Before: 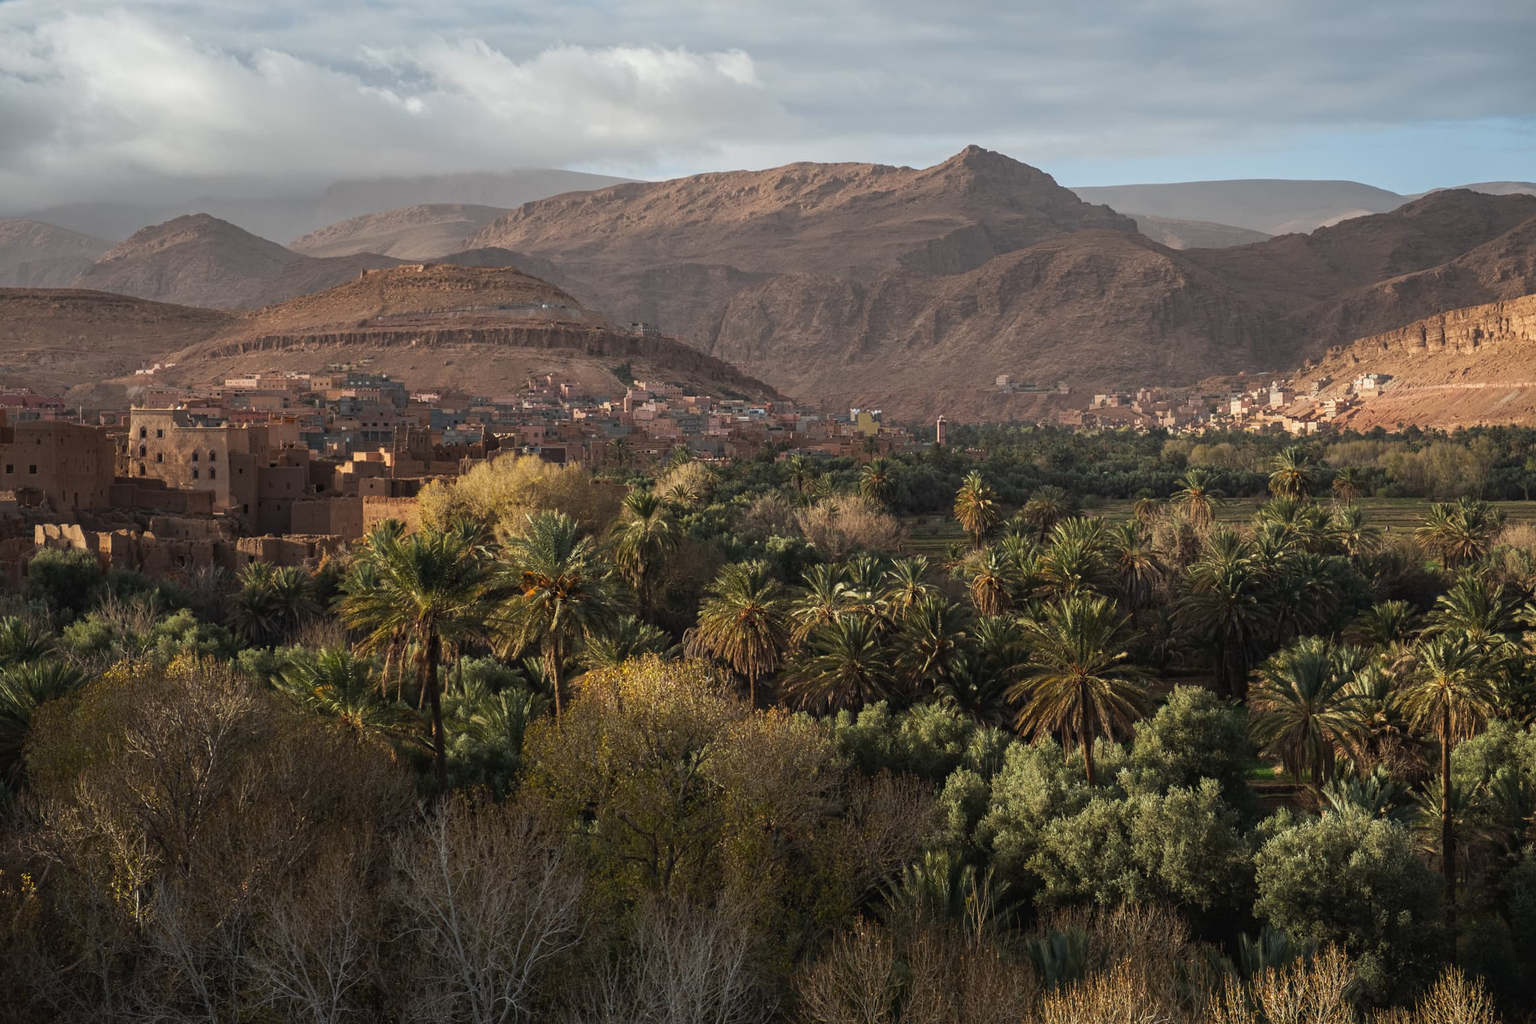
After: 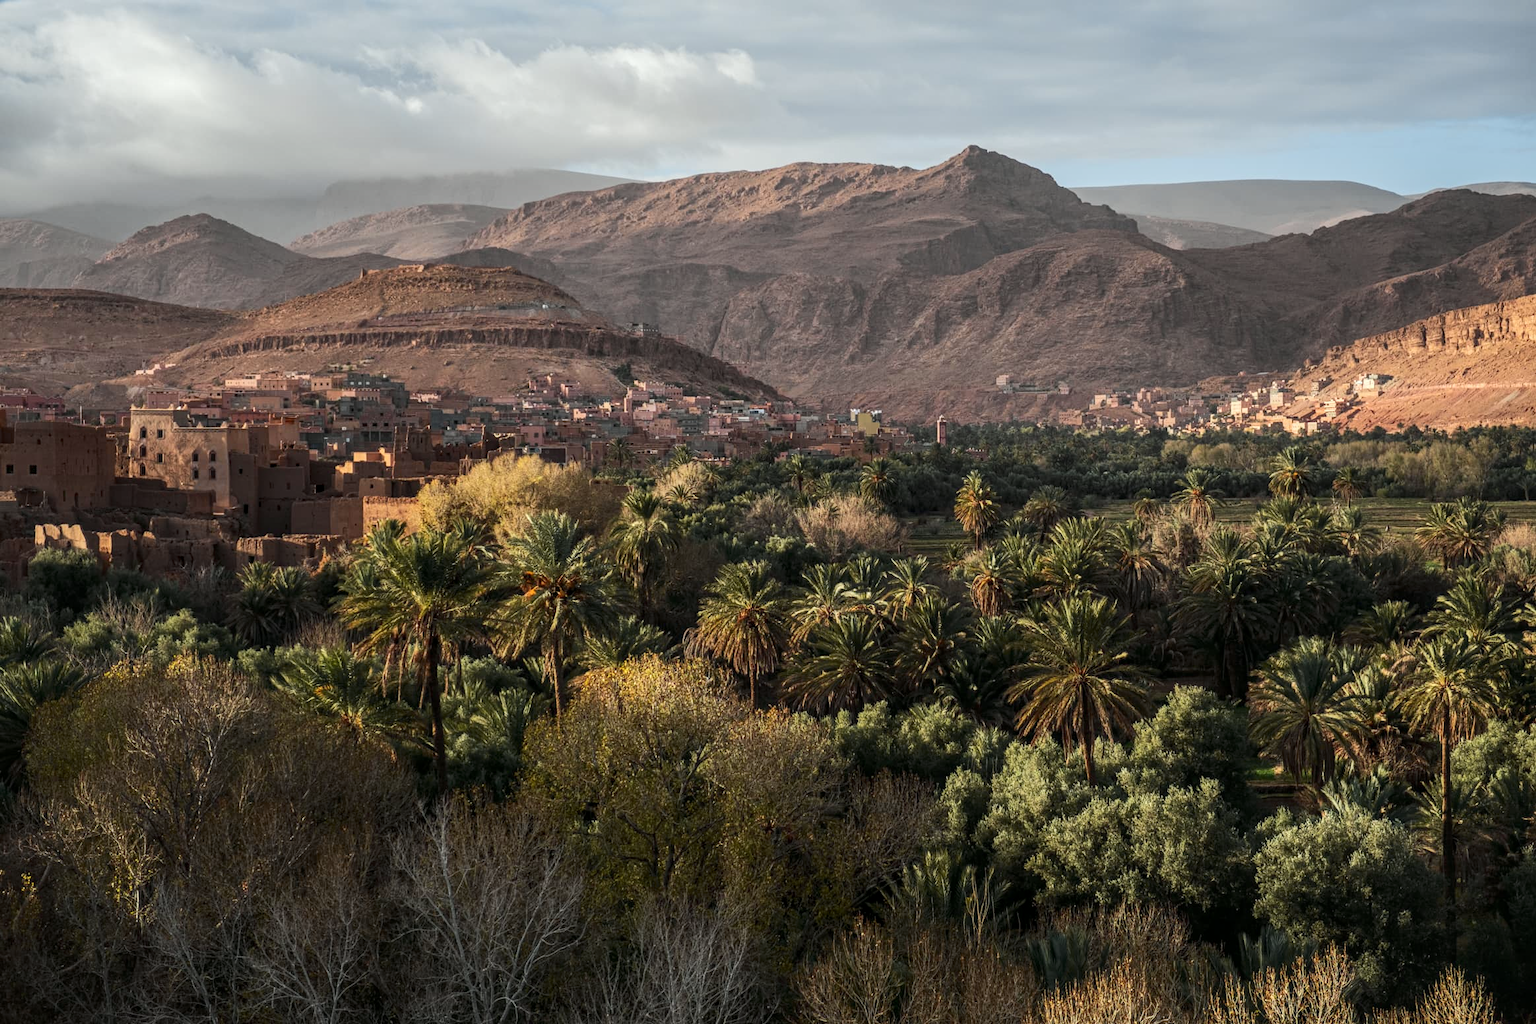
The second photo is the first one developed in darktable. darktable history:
tone curve: curves: ch0 [(0, 0.01) (0.037, 0.032) (0.131, 0.108) (0.275, 0.256) (0.483, 0.512) (0.61, 0.665) (0.696, 0.742) (0.792, 0.819) (0.911, 0.925) (0.997, 0.995)]; ch1 [(0, 0) (0.301, 0.3) (0.423, 0.421) (0.492, 0.488) (0.507, 0.503) (0.53, 0.532) (0.573, 0.586) (0.683, 0.702) (0.746, 0.77) (1, 1)]; ch2 [(0, 0) (0.246, 0.233) (0.36, 0.352) (0.415, 0.415) (0.485, 0.487) (0.502, 0.504) (0.525, 0.518) (0.539, 0.539) (0.587, 0.594) (0.636, 0.652) (0.711, 0.729) (0.845, 0.855) (0.998, 0.977)], color space Lab, independent channels, preserve colors none
local contrast: on, module defaults
